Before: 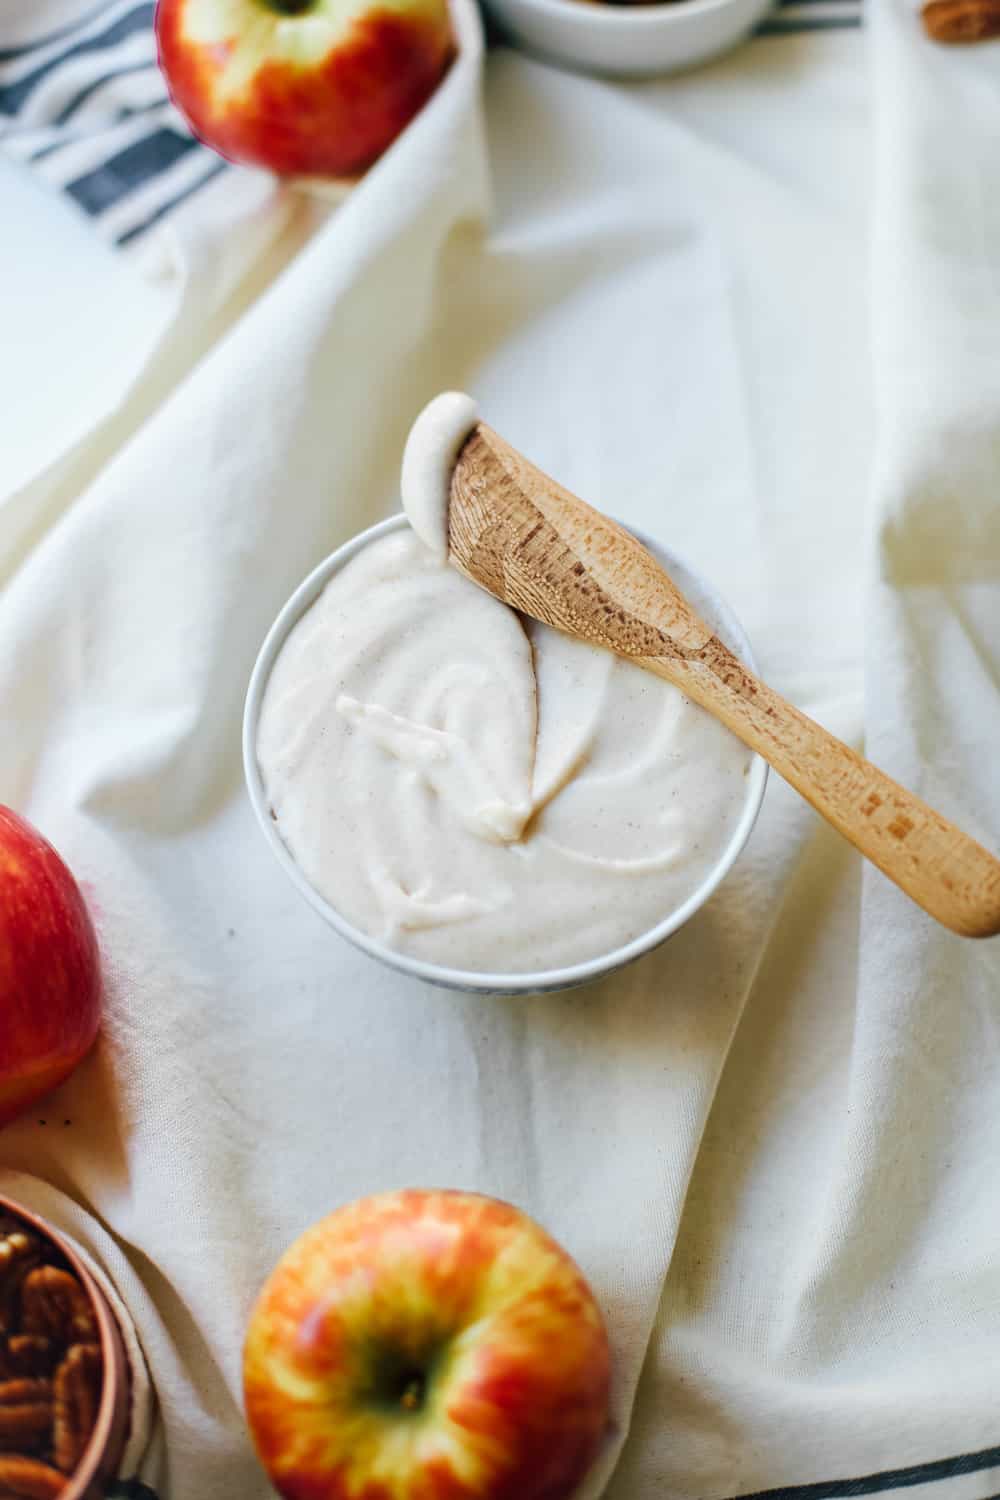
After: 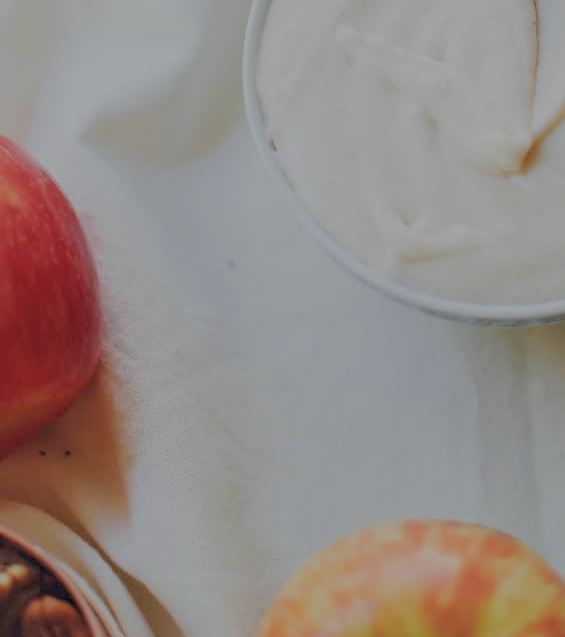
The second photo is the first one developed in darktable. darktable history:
filmic rgb: black relative exposure -15.87 EV, white relative exposure 7.94 EV, hardness 4.21, latitude 49.03%, contrast 0.511
crop: top 44.632%, right 43.449%, bottom 12.888%
